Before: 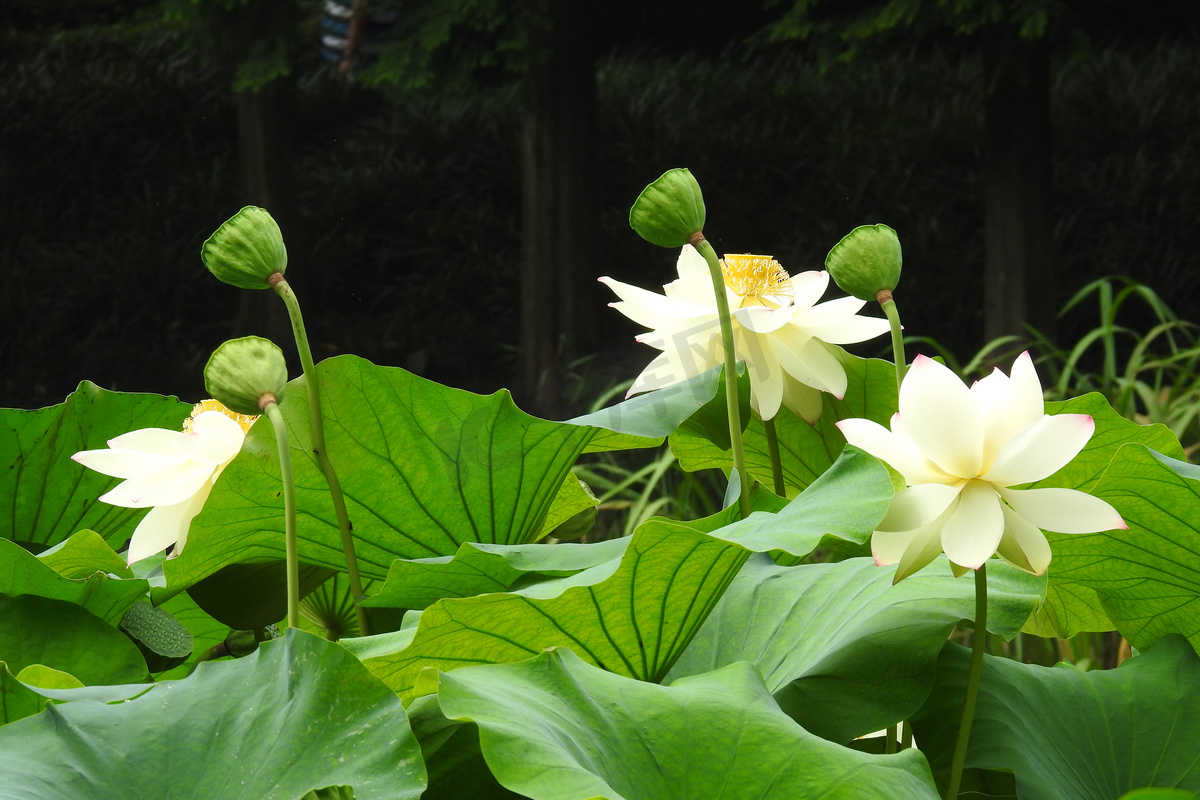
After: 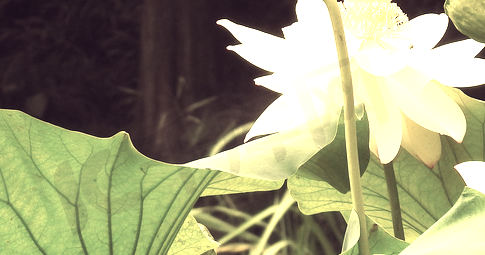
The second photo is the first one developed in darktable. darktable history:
crop: left 31.751%, top 32.172%, right 27.8%, bottom 35.83%
graduated density: density 0.38 EV, hardness 21%, rotation -6.11°, saturation 32%
white balance: red 1.467, blue 0.684
exposure: black level correction 0, exposure 1.2 EV, compensate exposure bias true, compensate highlight preservation false
color correction: highlights a* -20.17, highlights b* 20.27, shadows a* 20.03, shadows b* -20.46, saturation 0.43
